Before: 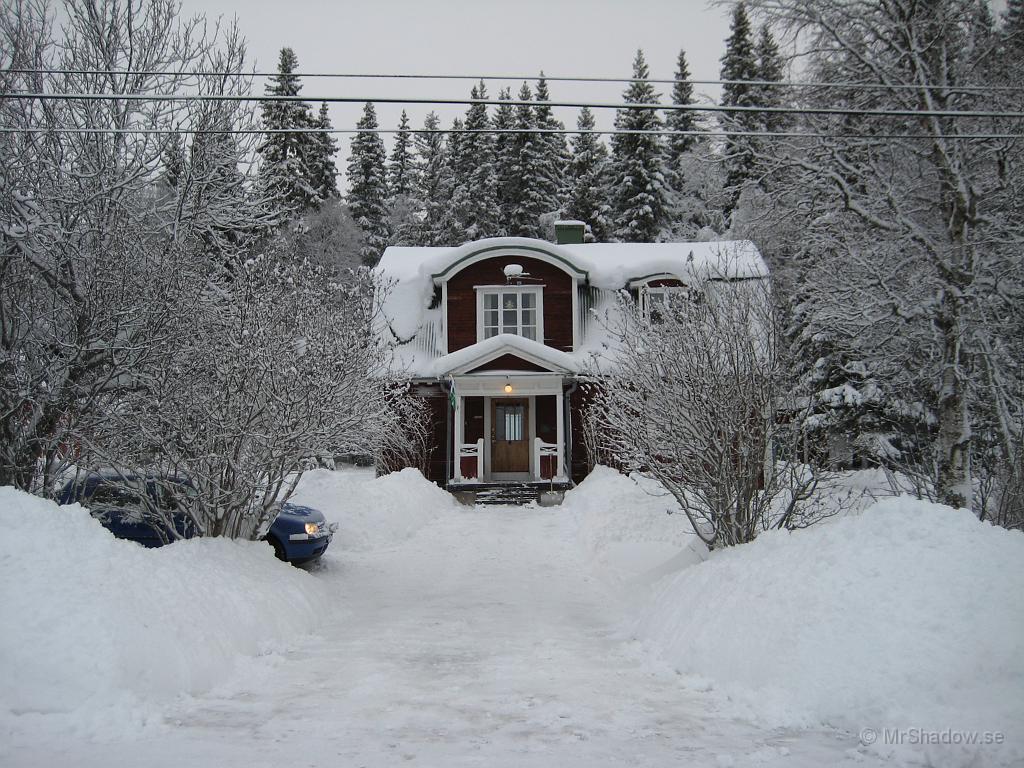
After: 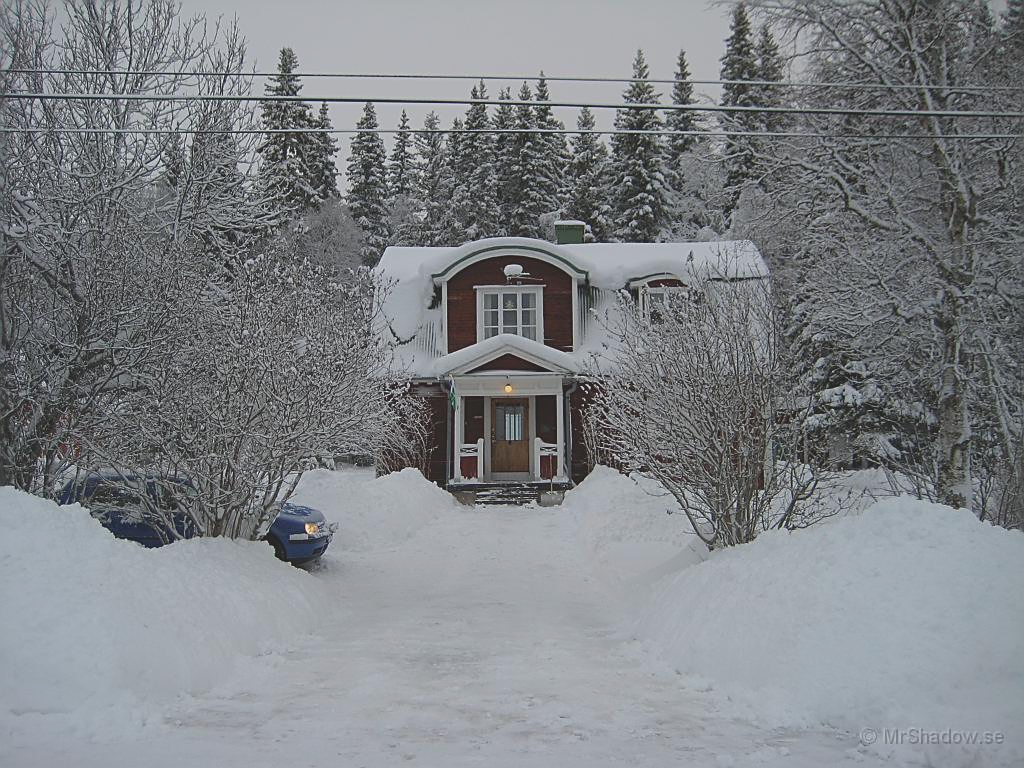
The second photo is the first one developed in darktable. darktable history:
sharpen: on, module defaults
contrast brightness saturation: contrast -0.28
